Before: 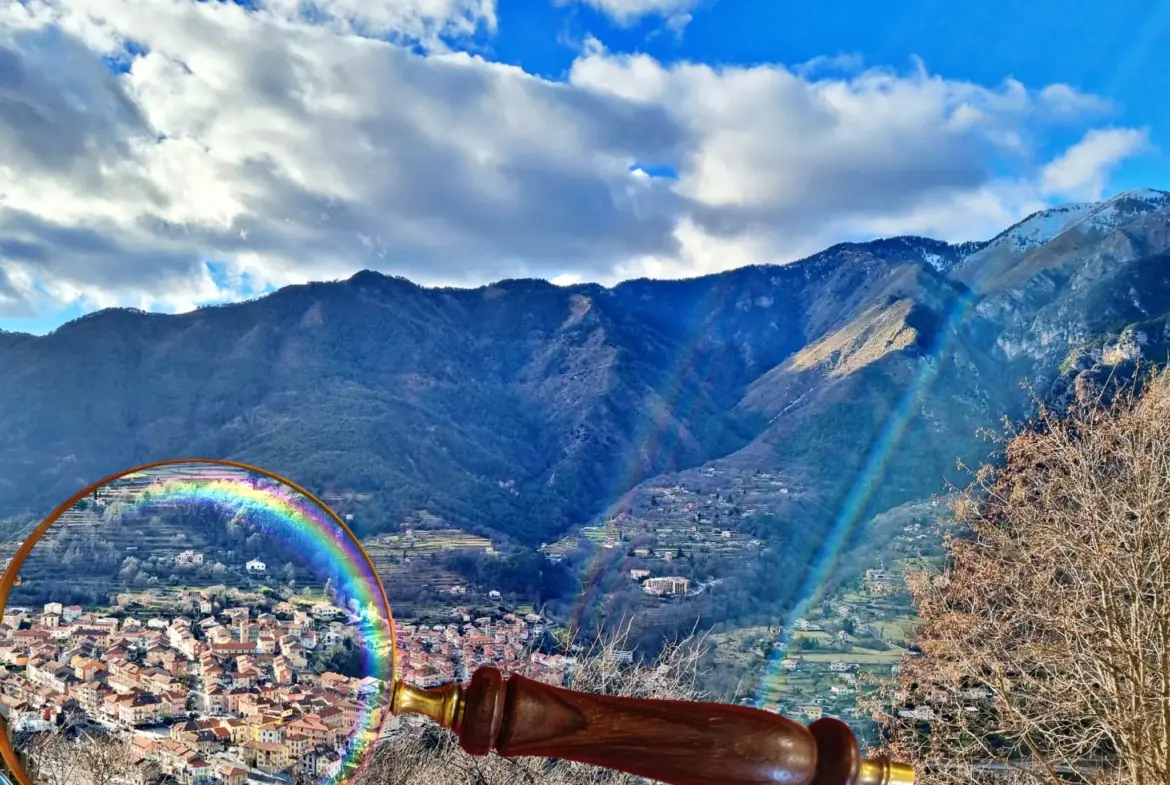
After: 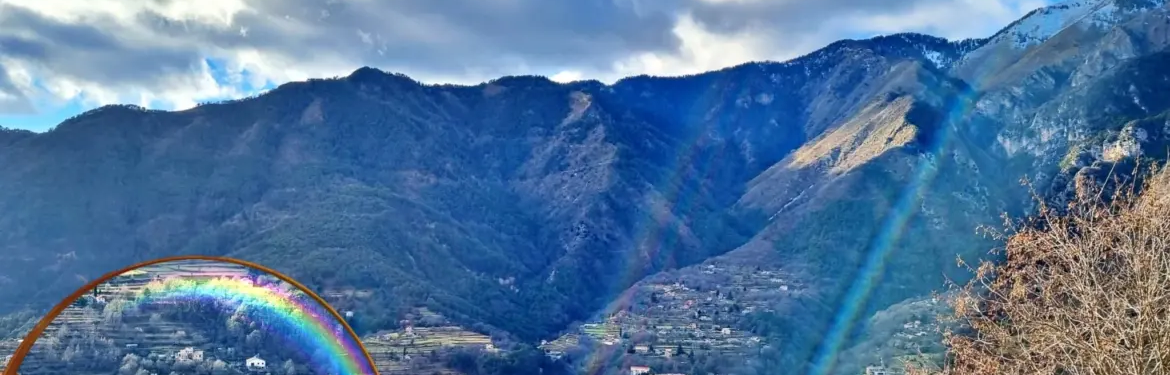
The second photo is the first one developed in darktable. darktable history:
crop and rotate: top 25.959%, bottom 26.23%
